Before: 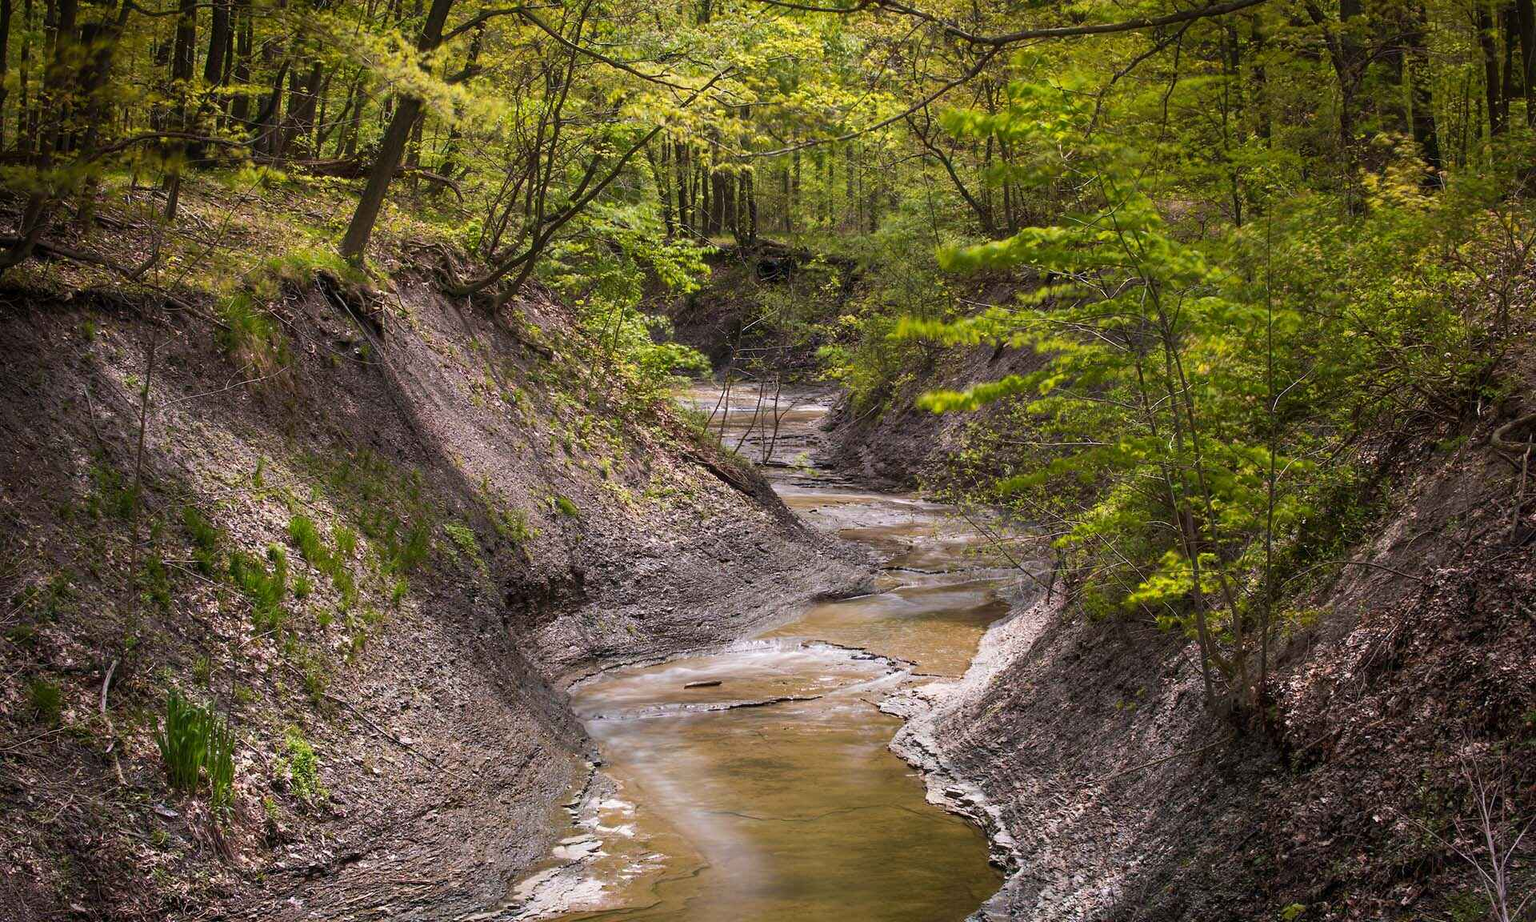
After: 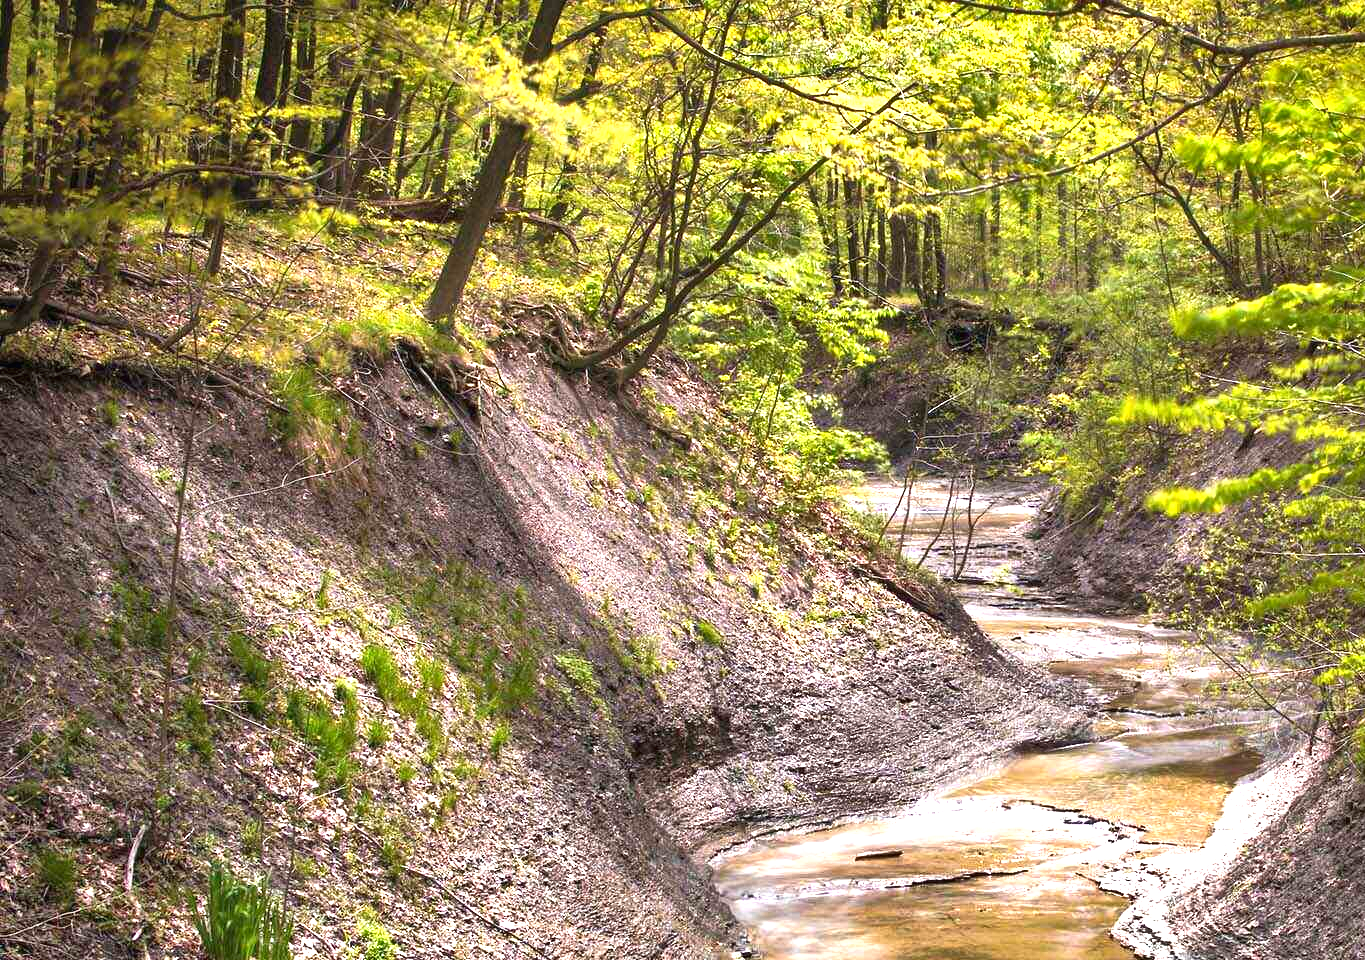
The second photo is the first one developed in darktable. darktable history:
shadows and highlights: soften with gaussian
crop: right 28.885%, bottom 16.626%
exposure: black level correction 0, exposure 1.388 EV, compensate exposure bias true, compensate highlight preservation false
